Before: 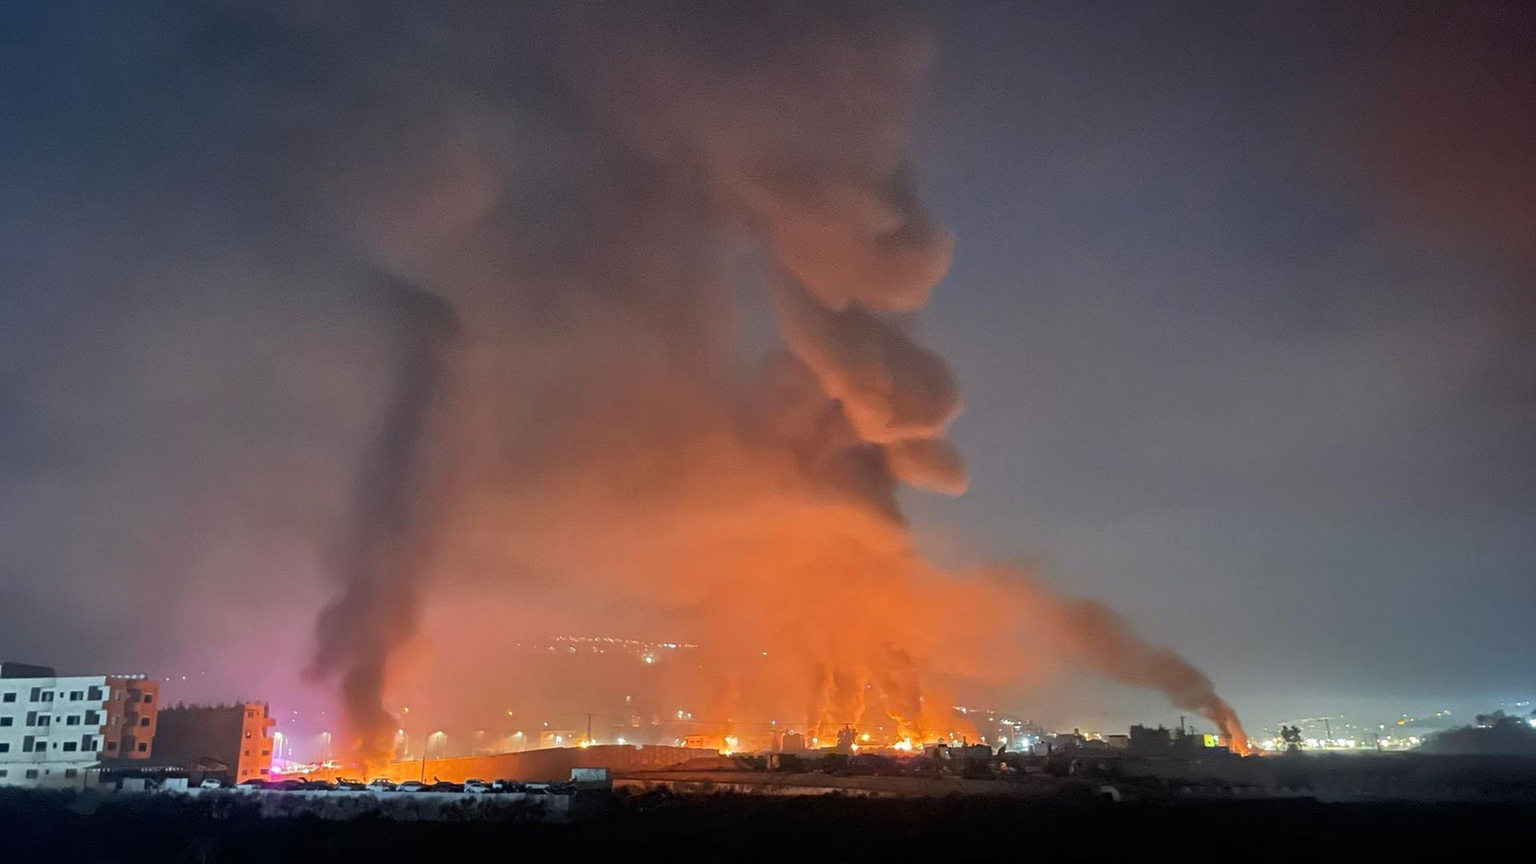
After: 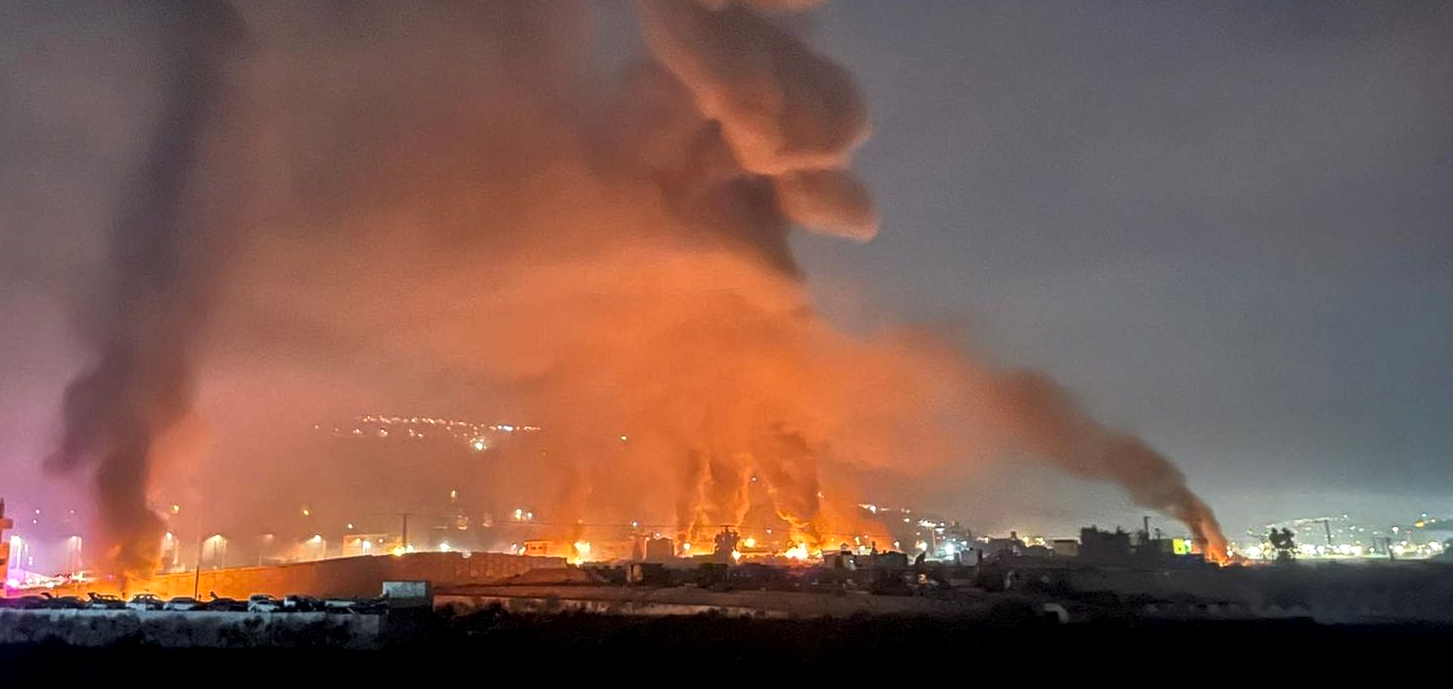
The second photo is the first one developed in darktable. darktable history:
base curve: curves: ch0 [(0, 0) (0.257, 0.25) (0.482, 0.586) (0.757, 0.871) (1, 1)]
crop and rotate: left 17.299%, top 35.115%, right 7.015%, bottom 1.024%
local contrast: detail 130%
